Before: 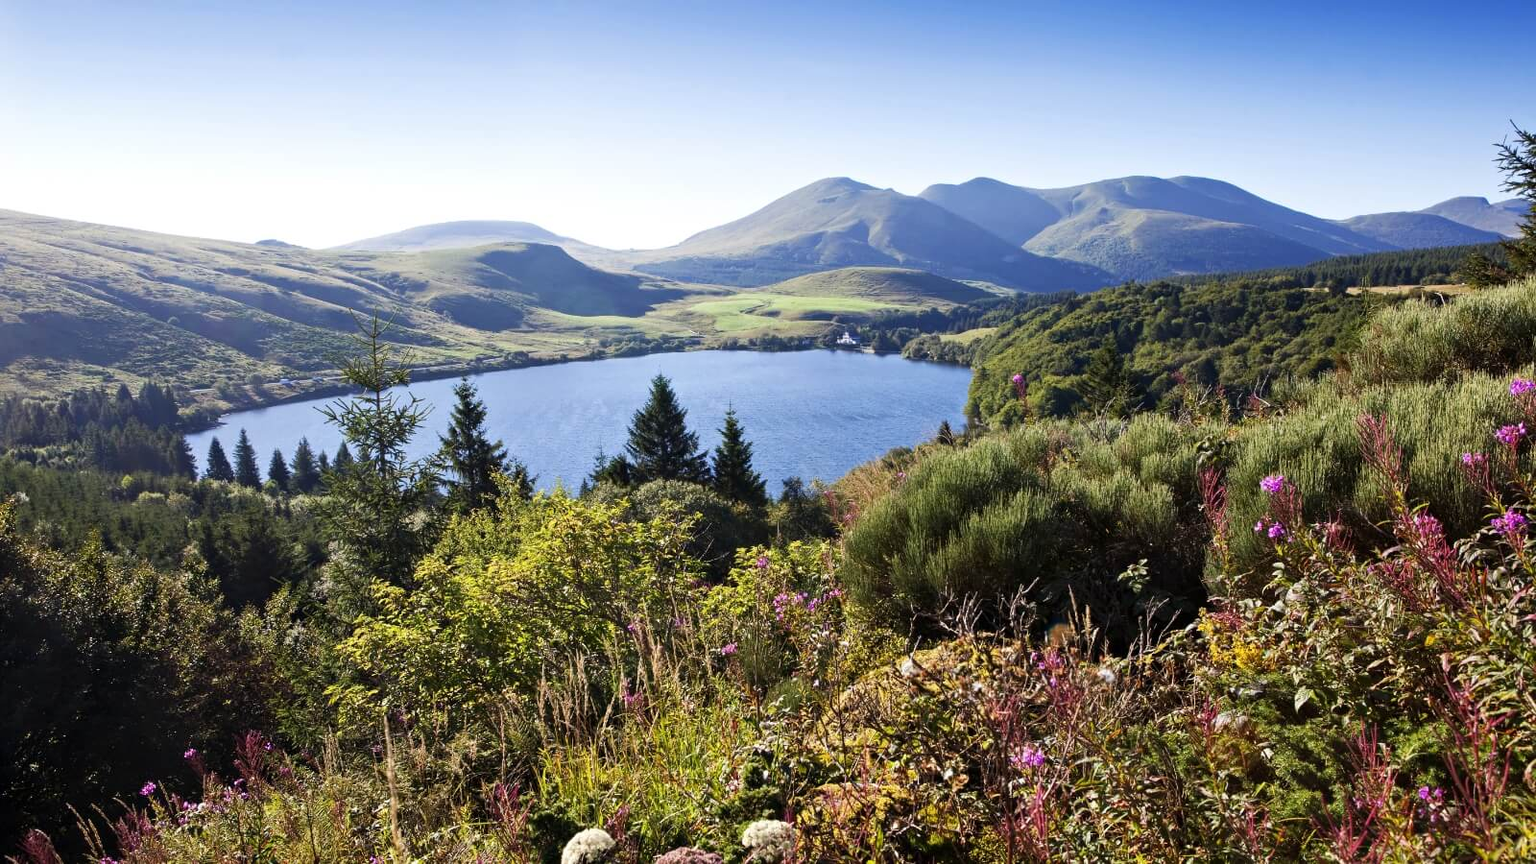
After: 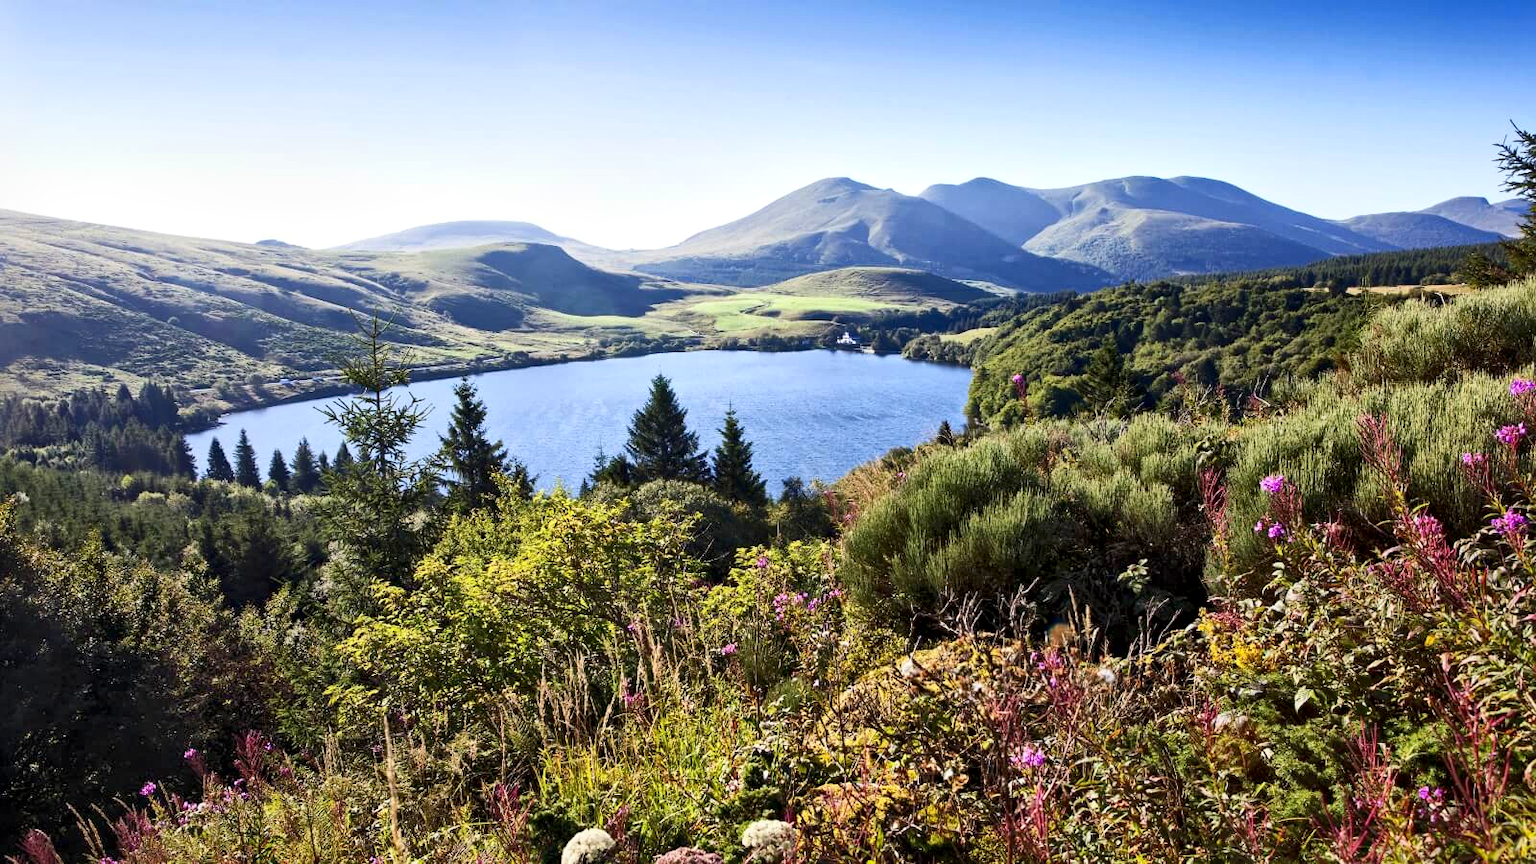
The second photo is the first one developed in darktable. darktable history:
tone equalizer: -8 EV 0.253 EV, -7 EV 0.396 EV, -6 EV 0.438 EV, -5 EV 0.26 EV, -3 EV -0.285 EV, -2 EV -0.411 EV, -1 EV -0.411 EV, +0 EV -0.28 EV
local contrast: mode bilateral grid, contrast 20, coarseness 51, detail 178%, midtone range 0.2
contrast brightness saturation: contrast 0.2, brightness 0.159, saturation 0.216
